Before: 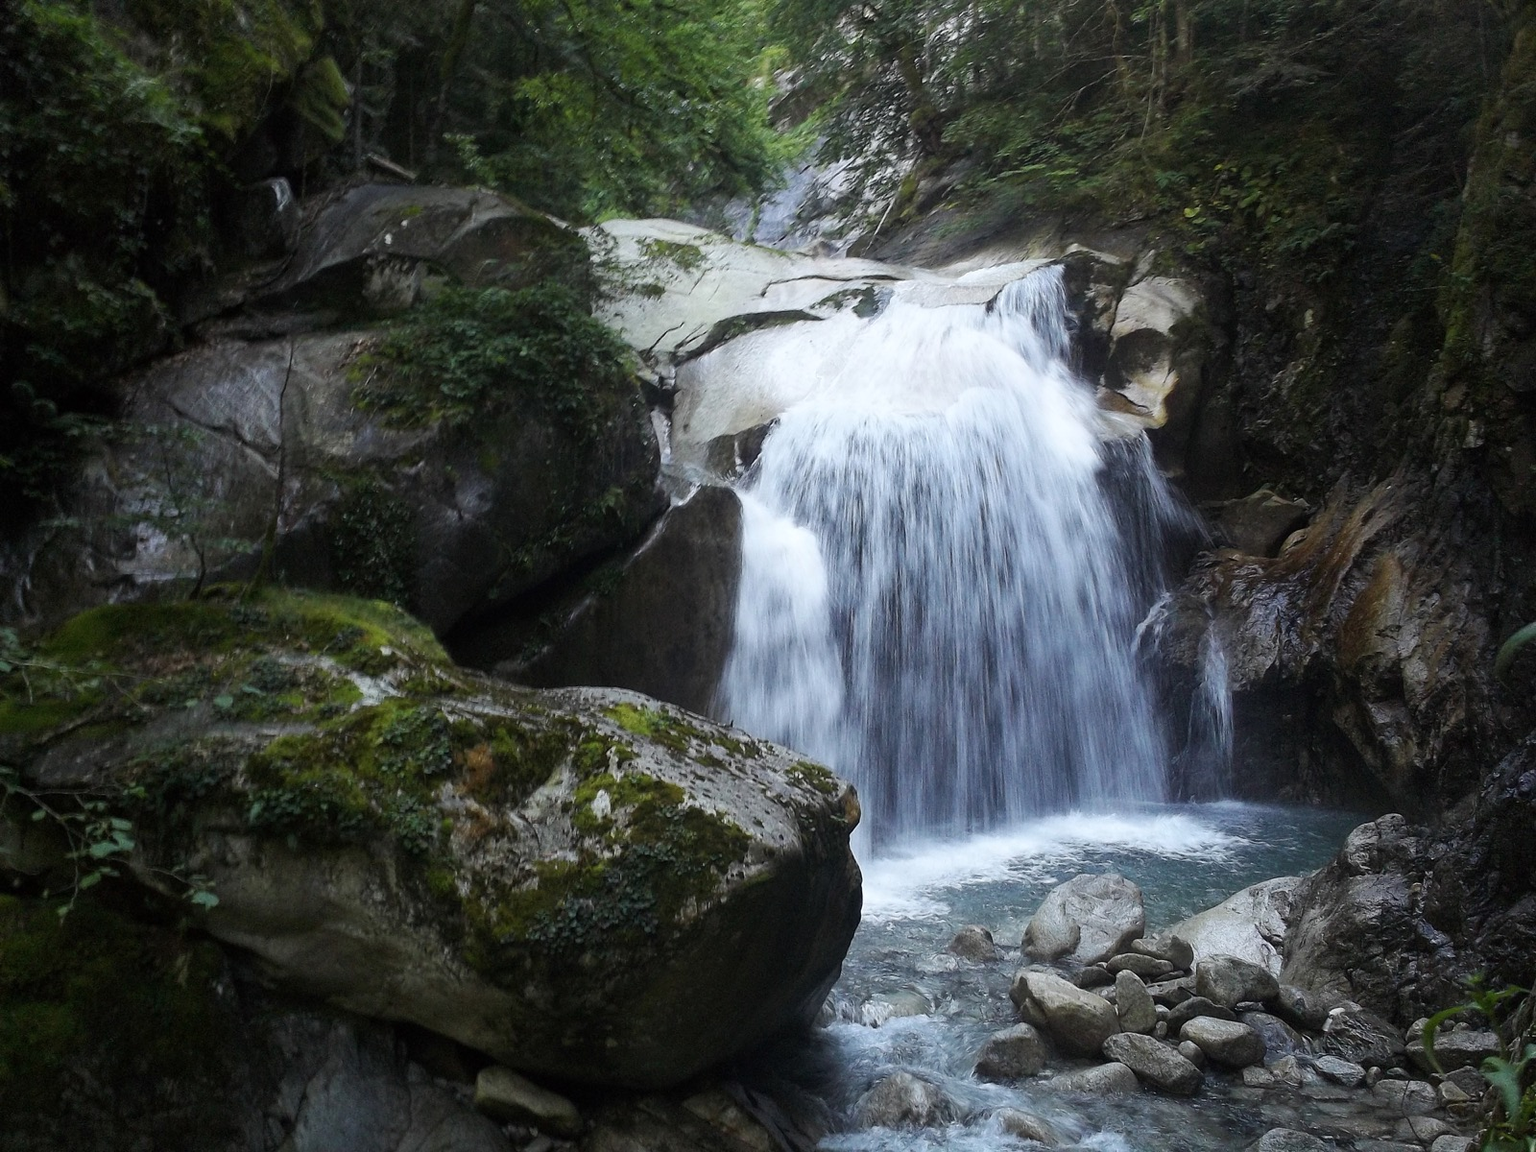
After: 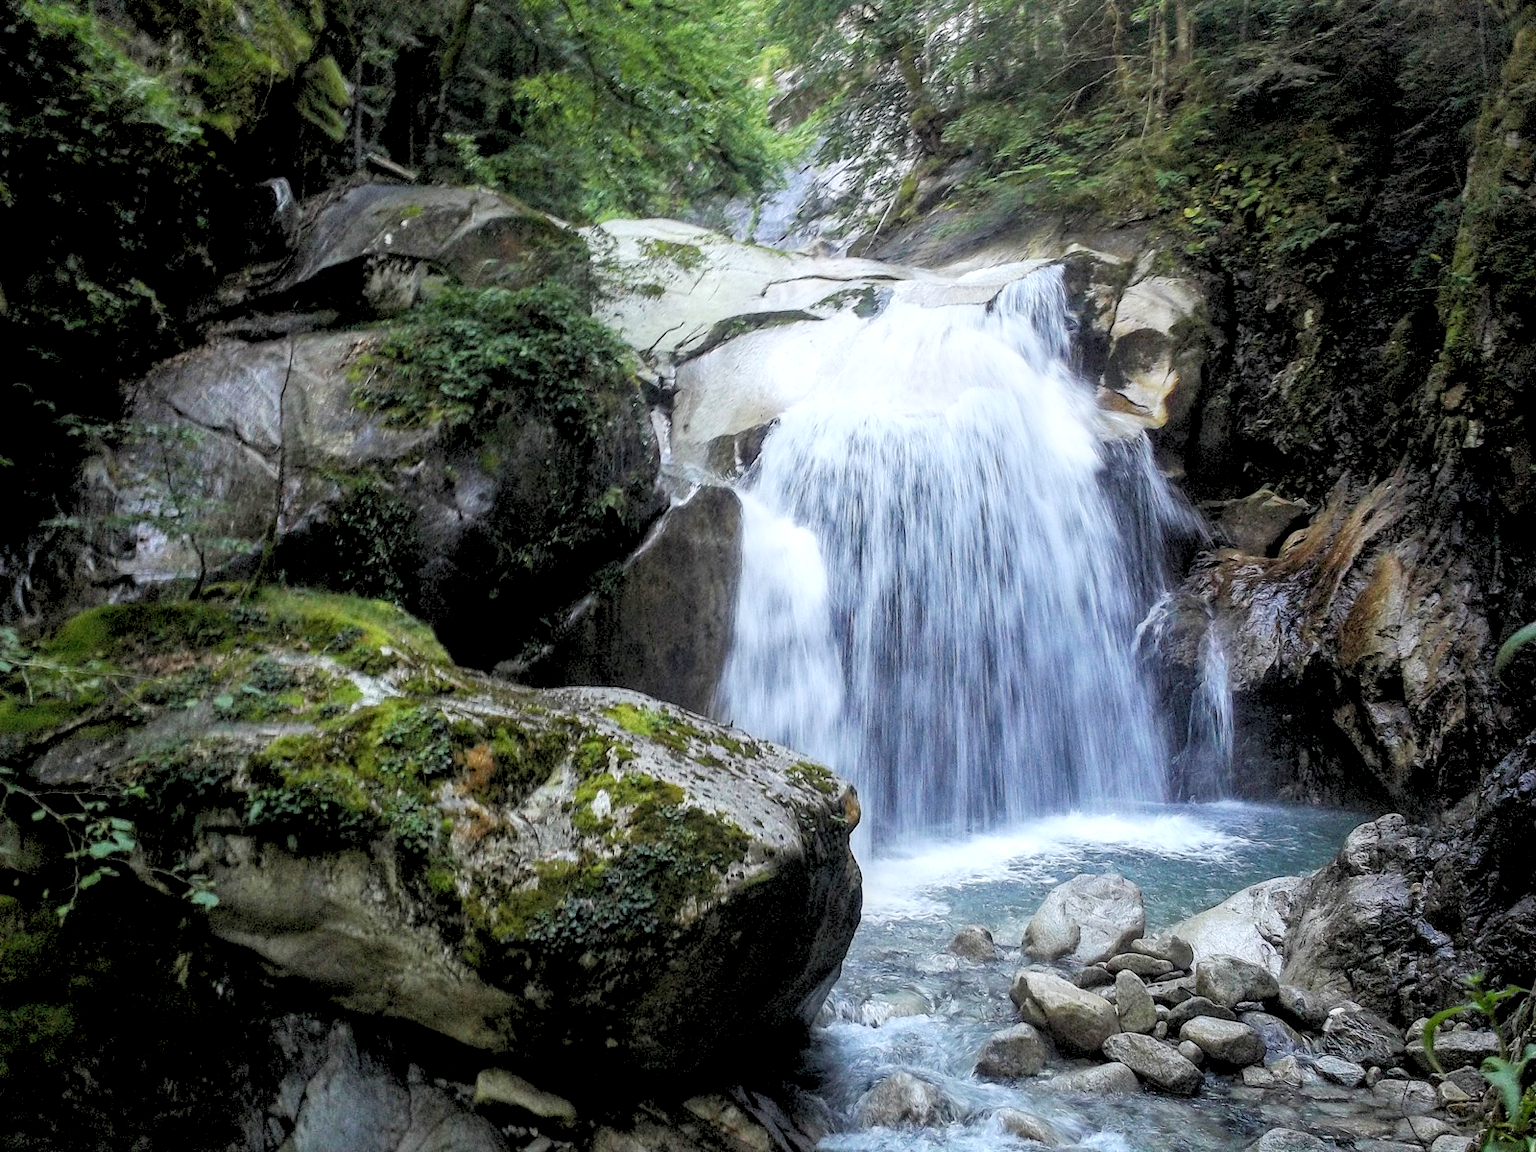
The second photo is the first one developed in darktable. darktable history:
local contrast: highlights 35%, detail 135%
levels: levels [0.072, 0.414, 0.976]
